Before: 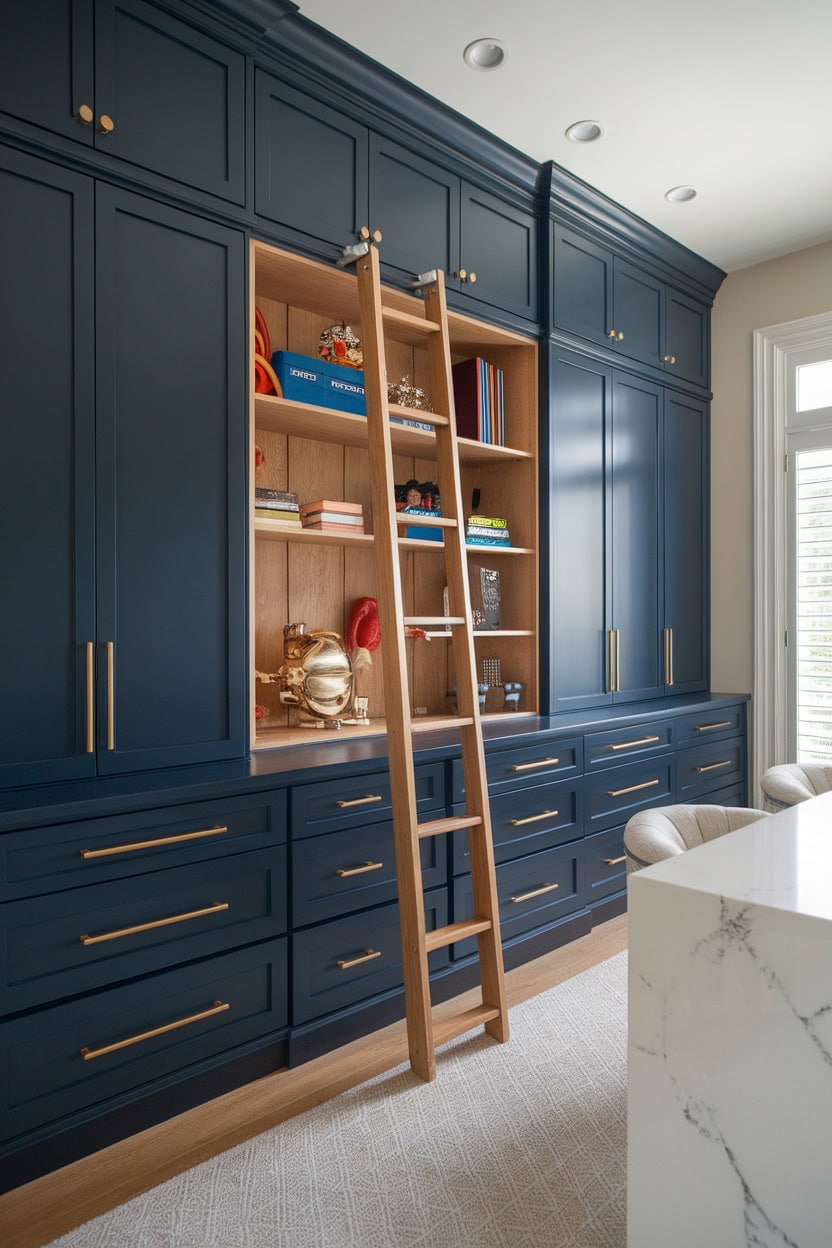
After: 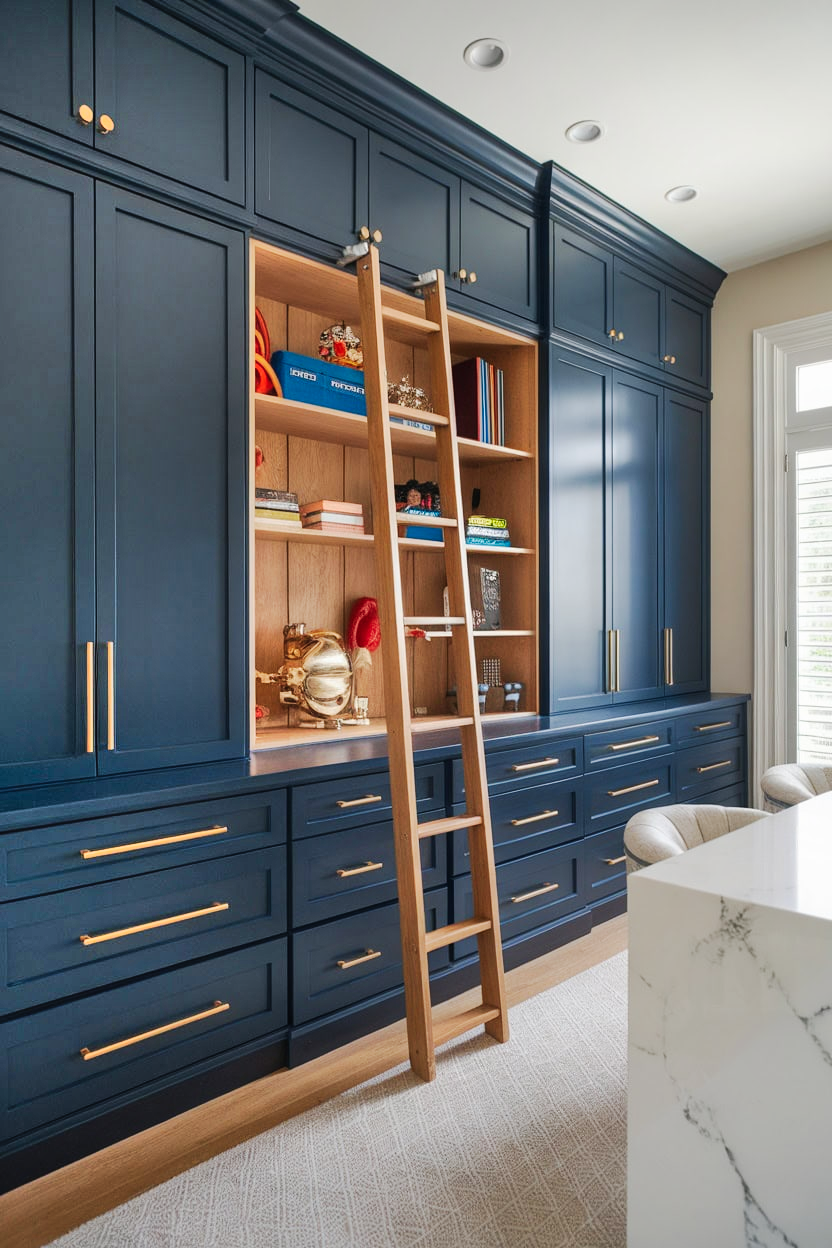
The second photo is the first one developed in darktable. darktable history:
tone curve: curves: ch0 [(0, 0.01) (0.037, 0.032) (0.131, 0.108) (0.275, 0.256) (0.483, 0.512) (0.61, 0.665) (0.696, 0.742) (0.792, 0.819) (0.911, 0.925) (0.997, 0.995)]; ch1 [(0, 0) (0.308, 0.29) (0.425, 0.411) (0.492, 0.488) (0.507, 0.503) (0.53, 0.532) (0.573, 0.586) (0.683, 0.702) (0.746, 0.77) (1, 1)]; ch2 [(0, 0) (0.246, 0.233) (0.36, 0.352) (0.415, 0.415) (0.485, 0.487) (0.502, 0.504) (0.525, 0.518) (0.539, 0.539) (0.587, 0.594) (0.636, 0.652) (0.711, 0.729) (0.845, 0.855) (0.998, 0.977)], preserve colors none
shadows and highlights: shadows 73.4, highlights -25.67, soften with gaussian
